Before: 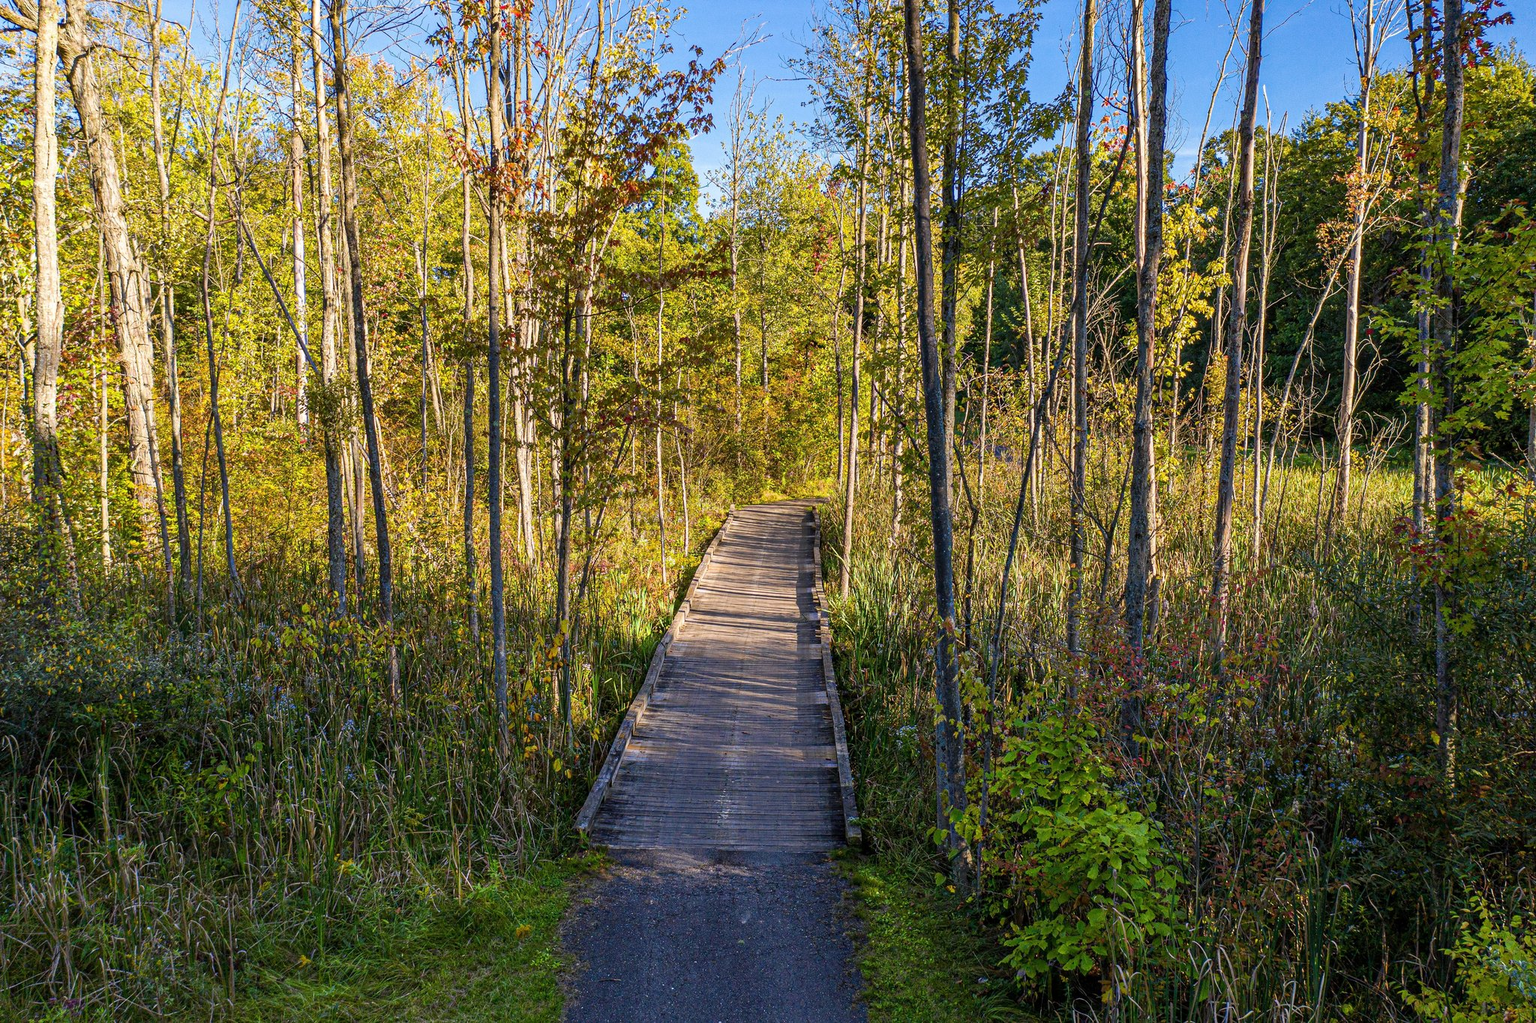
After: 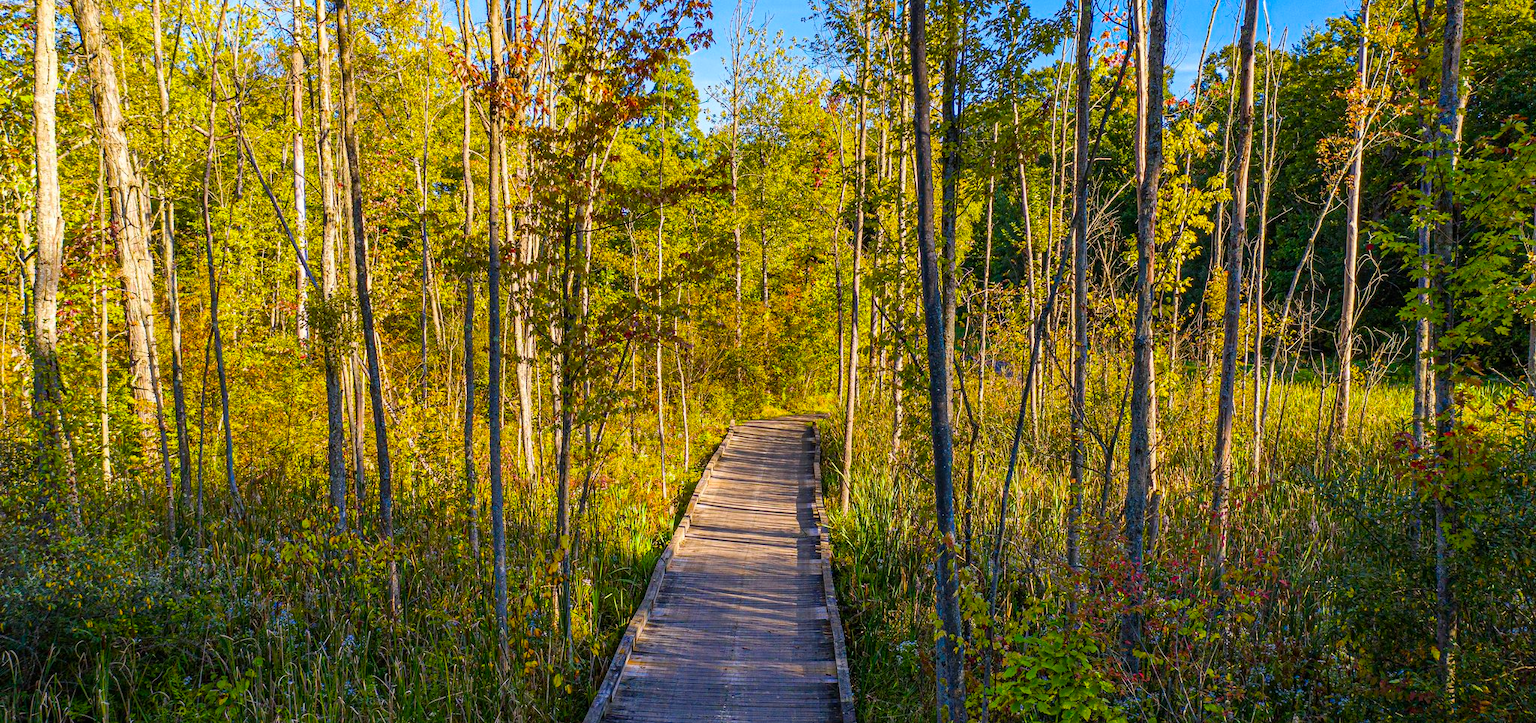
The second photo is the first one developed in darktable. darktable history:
crop and rotate: top 8.293%, bottom 20.996%
color balance rgb: linear chroma grading › global chroma 15%, perceptual saturation grading › global saturation 30%
